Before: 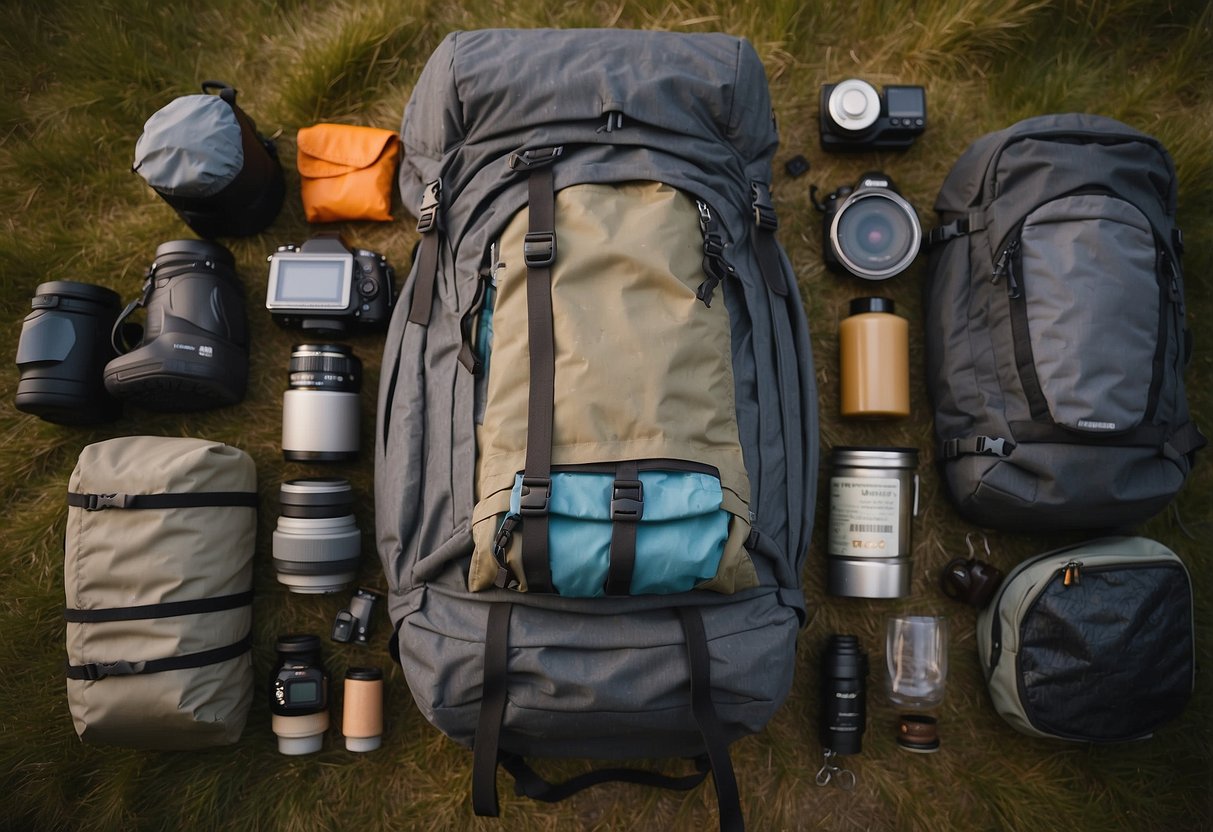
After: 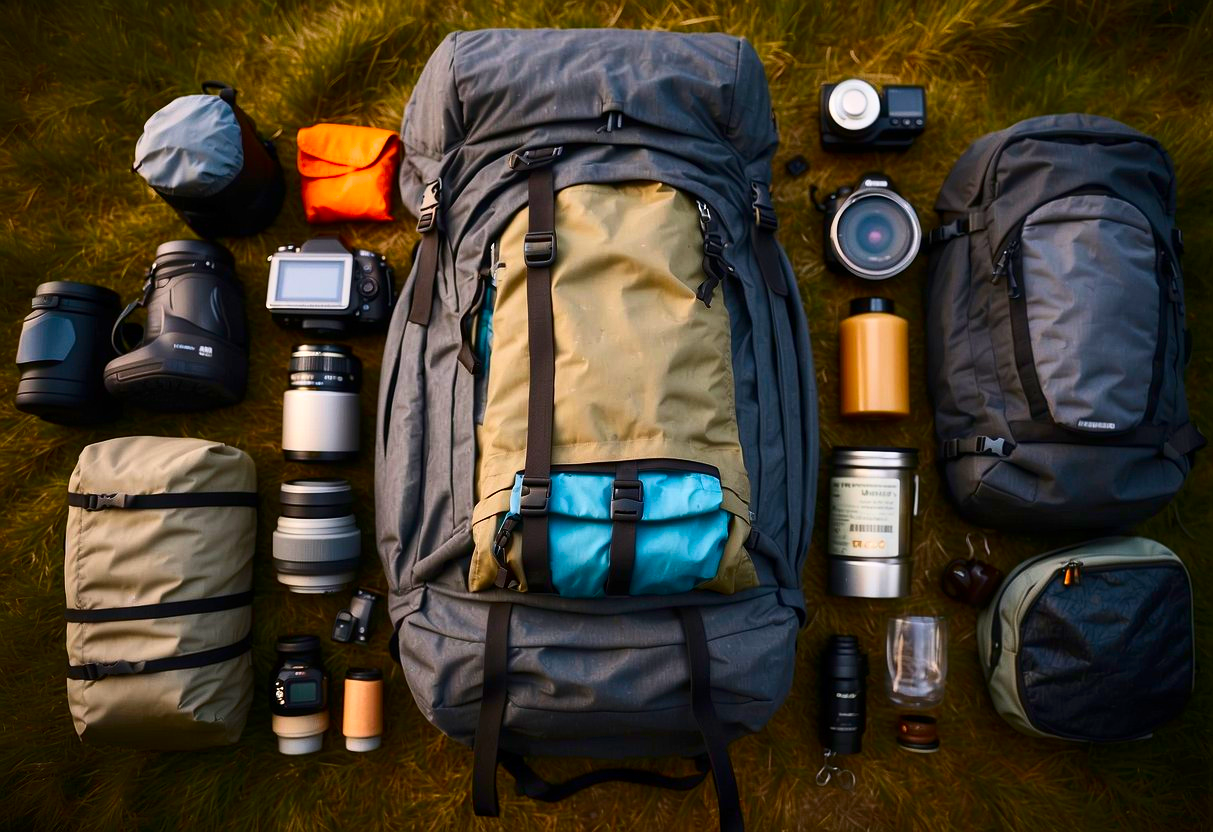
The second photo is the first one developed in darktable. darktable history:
local contrast: highlights 105%, shadows 100%, detail 119%, midtone range 0.2
exposure: black level correction 0, compensate exposure bias true, compensate highlight preservation false
contrast brightness saturation: contrast 0.265, brightness 0.021, saturation 0.87
